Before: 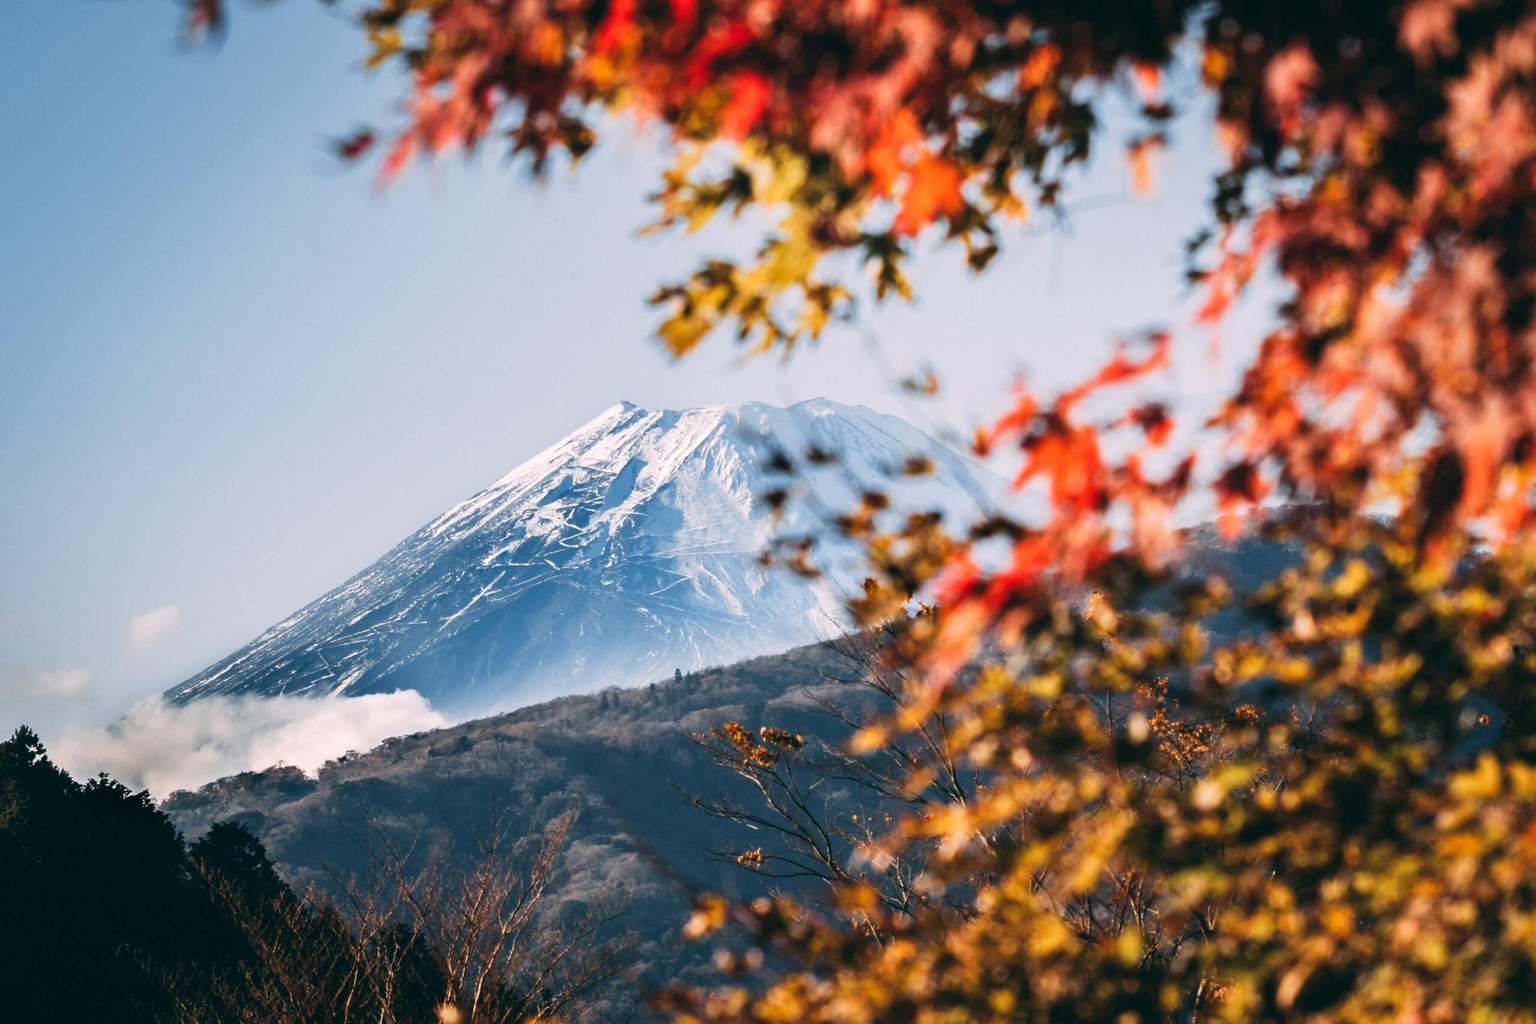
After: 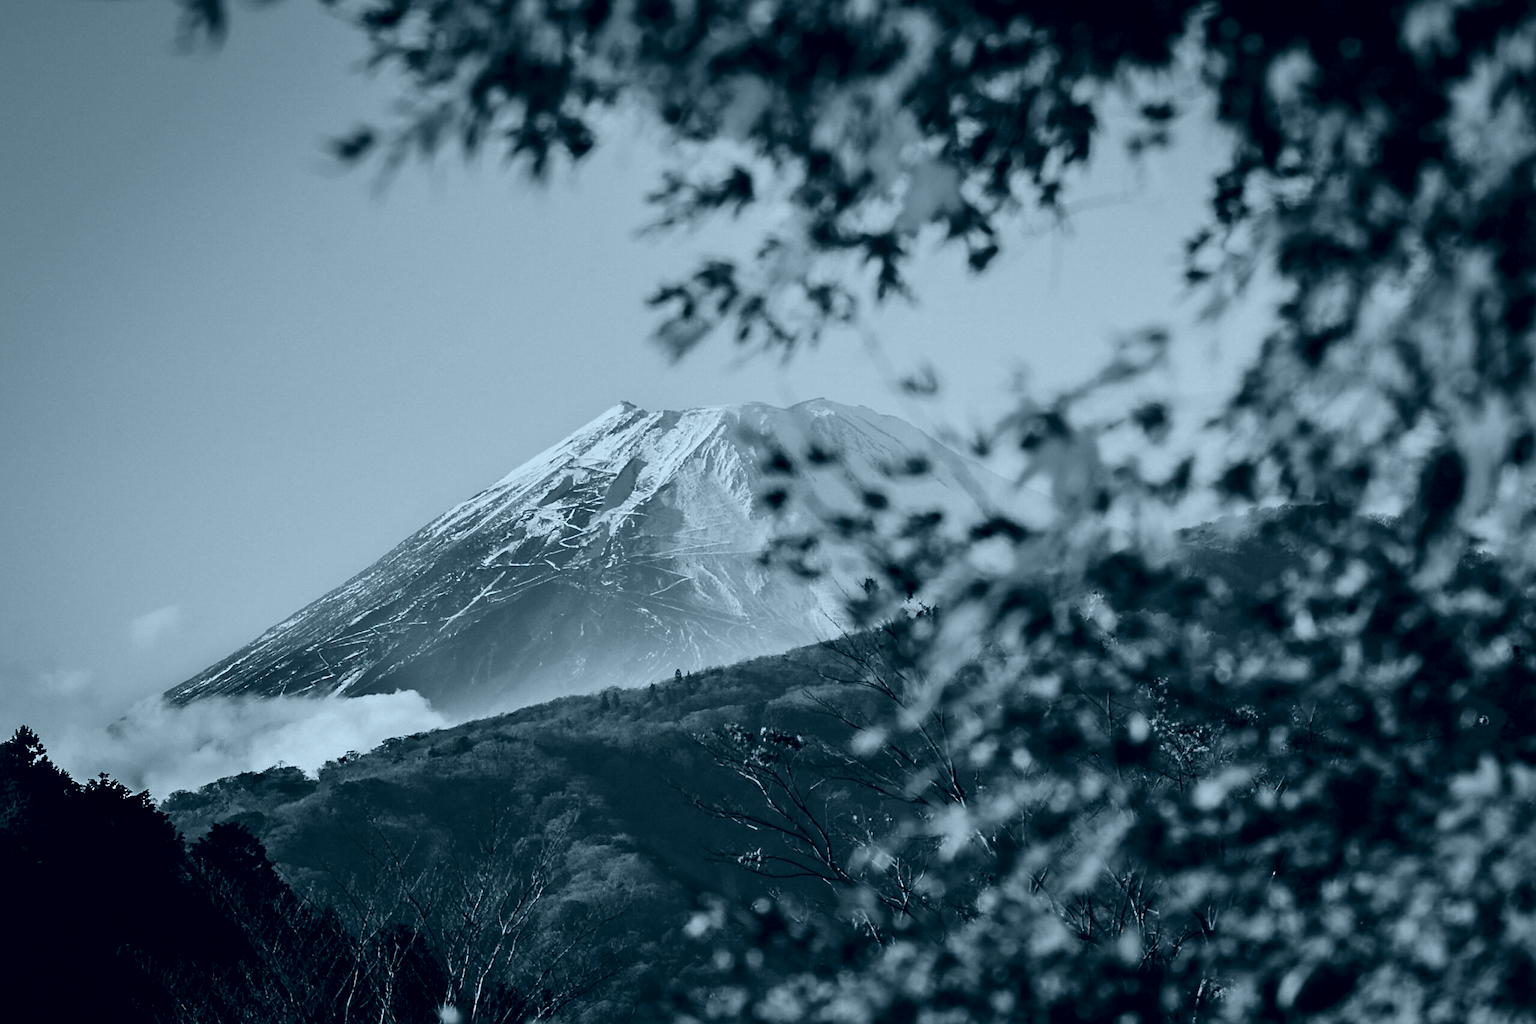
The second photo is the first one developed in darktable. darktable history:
contrast brightness saturation: contrast 0.07, brightness -0.13, saturation 0.06
colorize: hue 194.4°, saturation 29%, source mix 61.75%, lightness 3.98%, version 1
sharpen: radius 1.864, amount 0.398, threshold 1.271
exposure: black level correction 0, exposure 1.45 EV, compensate exposure bias true, compensate highlight preservation false
